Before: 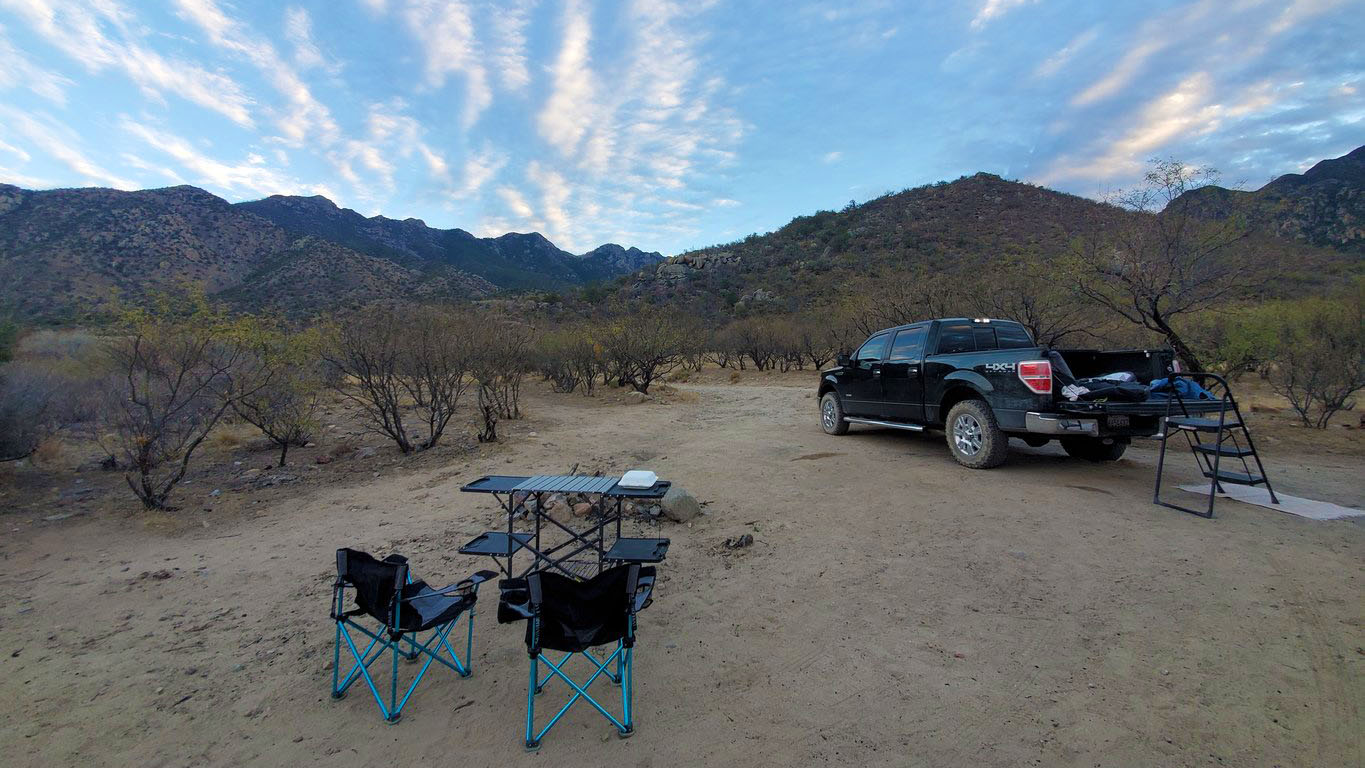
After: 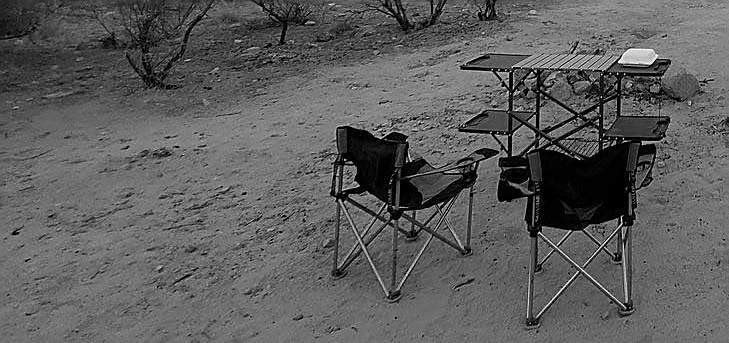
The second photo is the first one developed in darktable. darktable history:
sharpen: radius 1.372, amount 1.237, threshold 0.629
crop and rotate: top 55.055%, right 46.527%, bottom 0.218%
contrast brightness saturation: saturation -0.989
